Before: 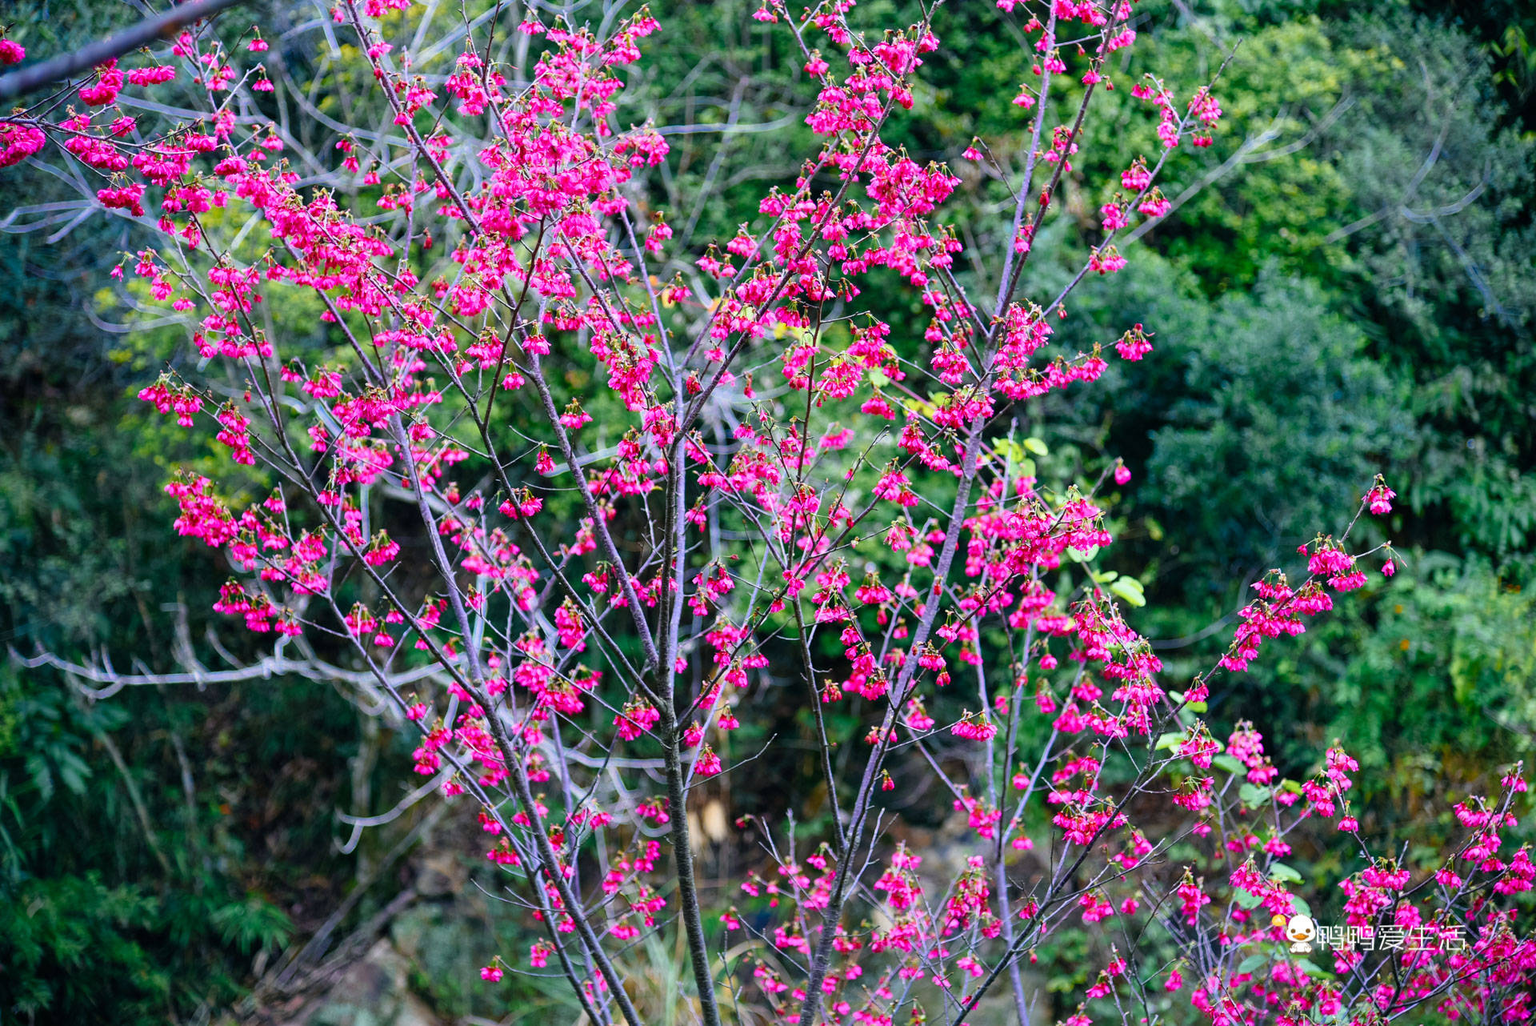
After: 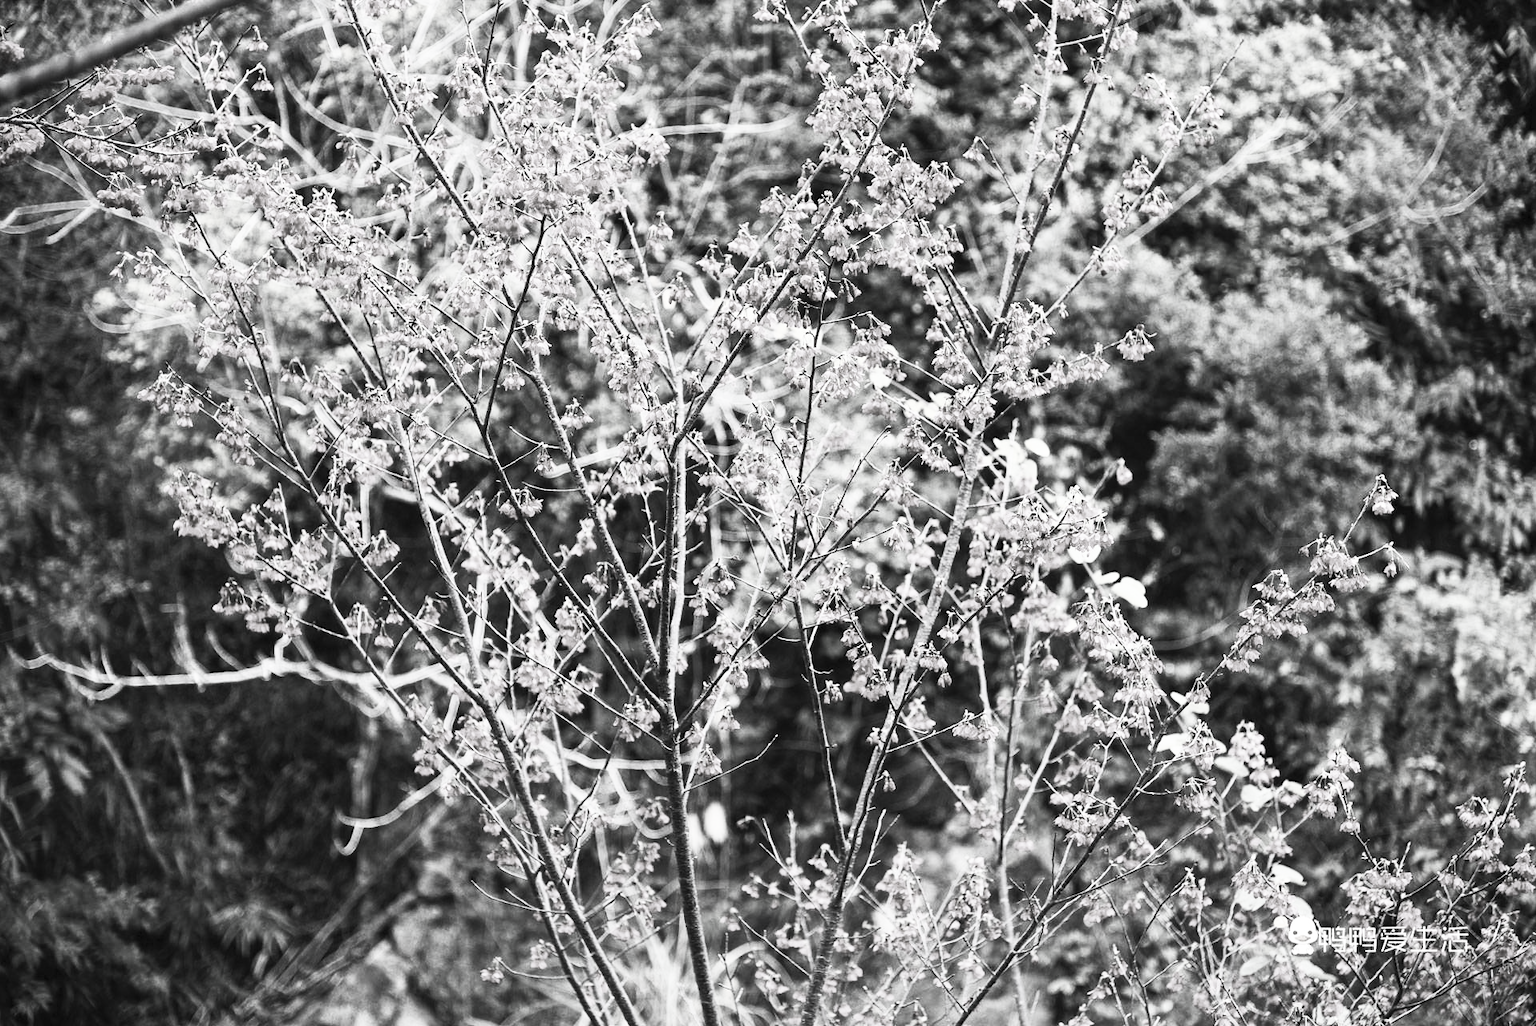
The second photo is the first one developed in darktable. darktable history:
contrast brightness saturation: contrast 0.545, brightness 0.486, saturation -0.983
crop: left 0.058%
